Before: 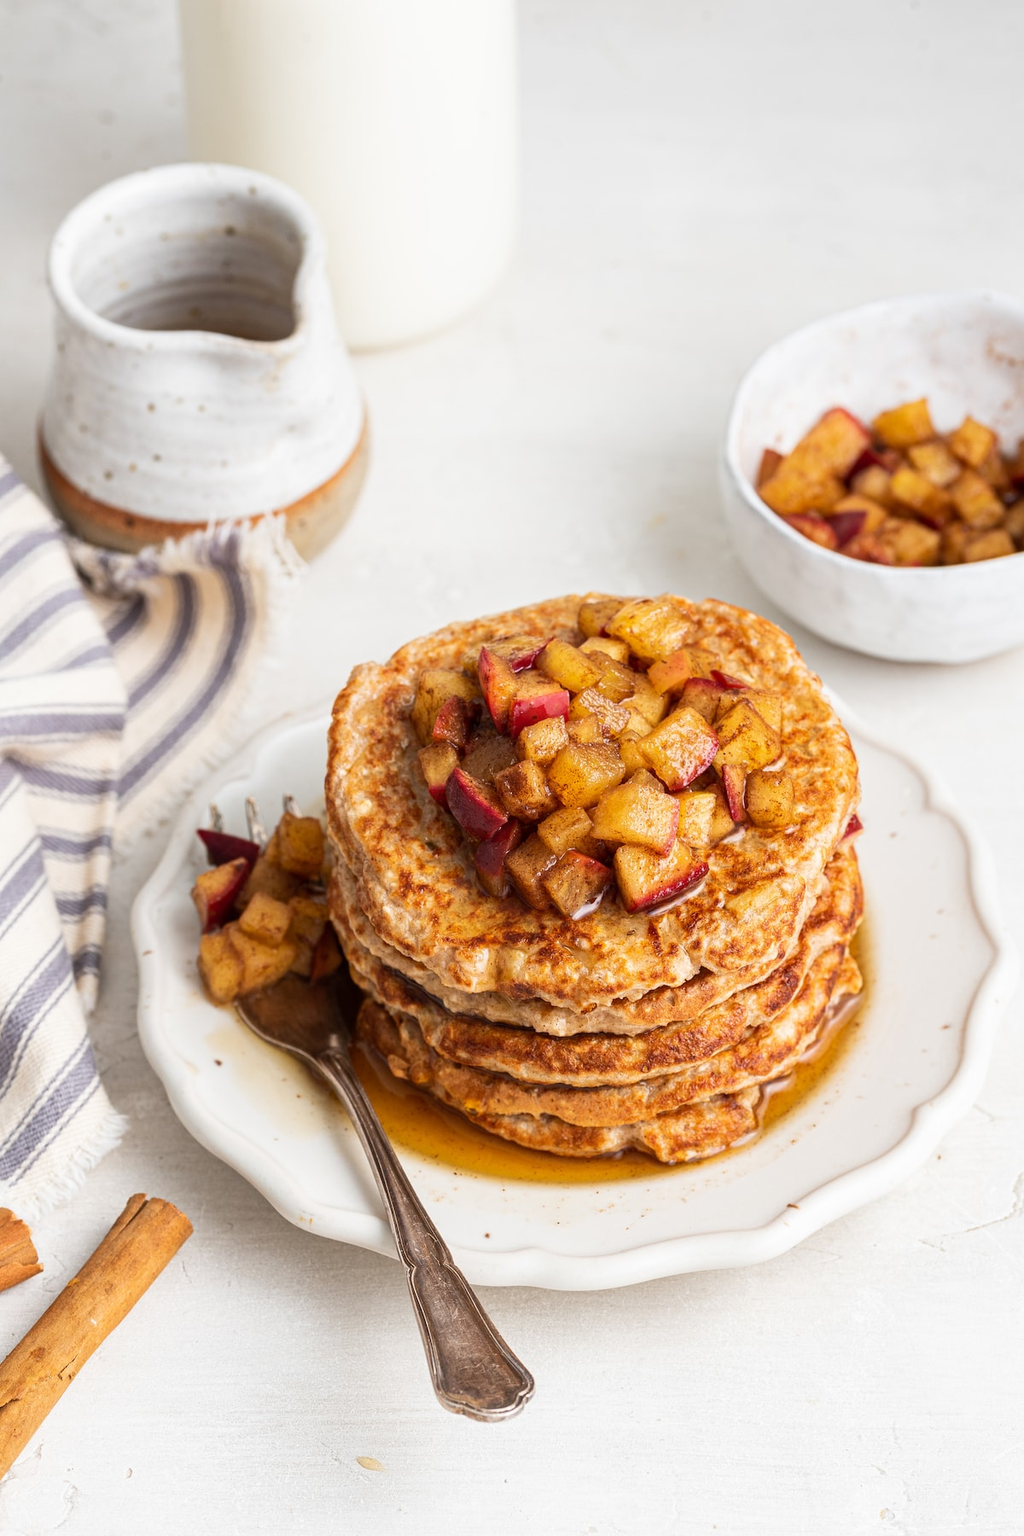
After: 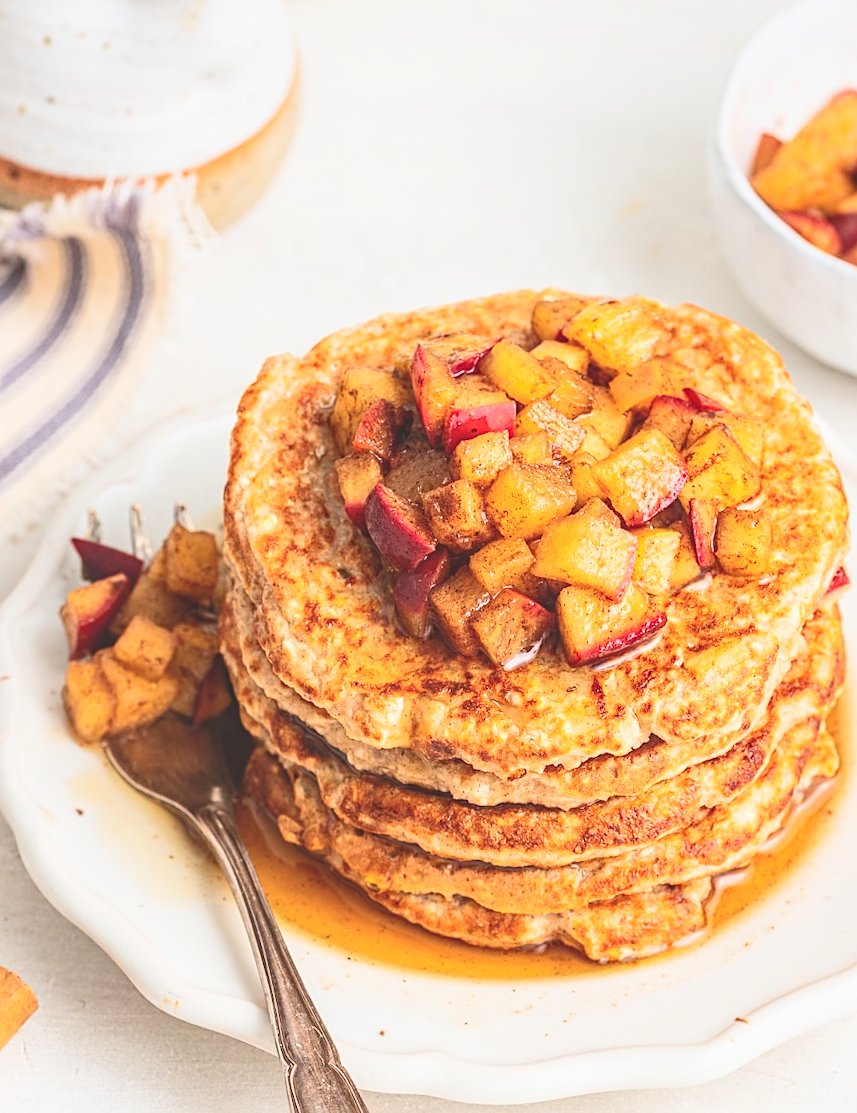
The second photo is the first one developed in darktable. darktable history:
contrast brightness saturation: saturation 0.181
exposure: black level correction -0.015, exposure -0.189 EV, compensate highlight preservation false
crop and rotate: angle -3.46°, left 9.722%, top 20.535%, right 12.453%, bottom 12.12%
local contrast: on, module defaults
levels: white 90.7%, levels [0, 0.445, 1]
tone curve: curves: ch0 [(0, 0) (0.003, 0.003) (0.011, 0.014) (0.025, 0.033) (0.044, 0.06) (0.069, 0.096) (0.1, 0.132) (0.136, 0.174) (0.177, 0.226) (0.224, 0.282) (0.277, 0.352) (0.335, 0.435) (0.399, 0.524) (0.468, 0.615) (0.543, 0.695) (0.623, 0.771) (0.709, 0.835) (0.801, 0.894) (0.898, 0.944) (1, 1)], color space Lab, independent channels, preserve colors none
color zones: curves: ch0 [(0, 0.5) (0.143, 0.5) (0.286, 0.5) (0.429, 0.5) (0.571, 0.5) (0.714, 0.476) (0.857, 0.5) (1, 0.5)]; ch2 [(0, 0.5) (0.143, 0.5) (0.286, 0.5) (0.429, 0.5) (0.571, 0.5) (0.714, 0.487) (0.857, 0.5) (1, 0.5)]
sharpen: on, module defaults
